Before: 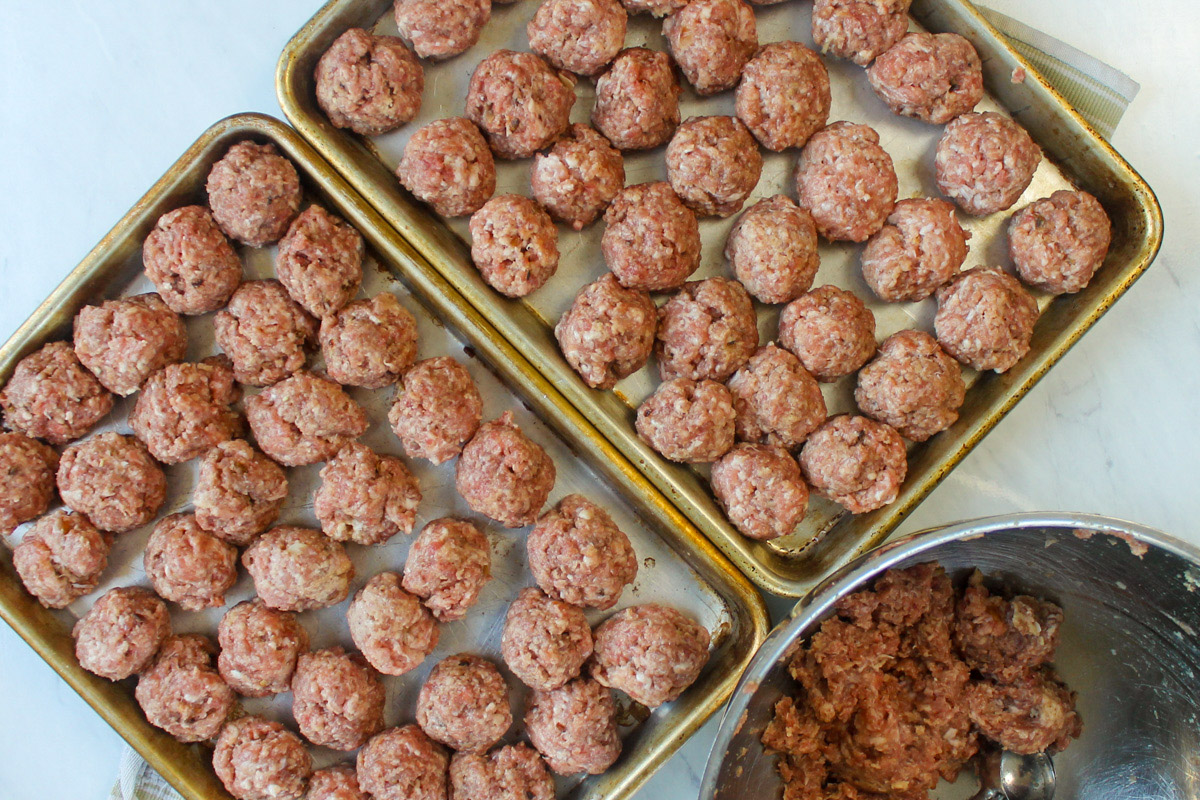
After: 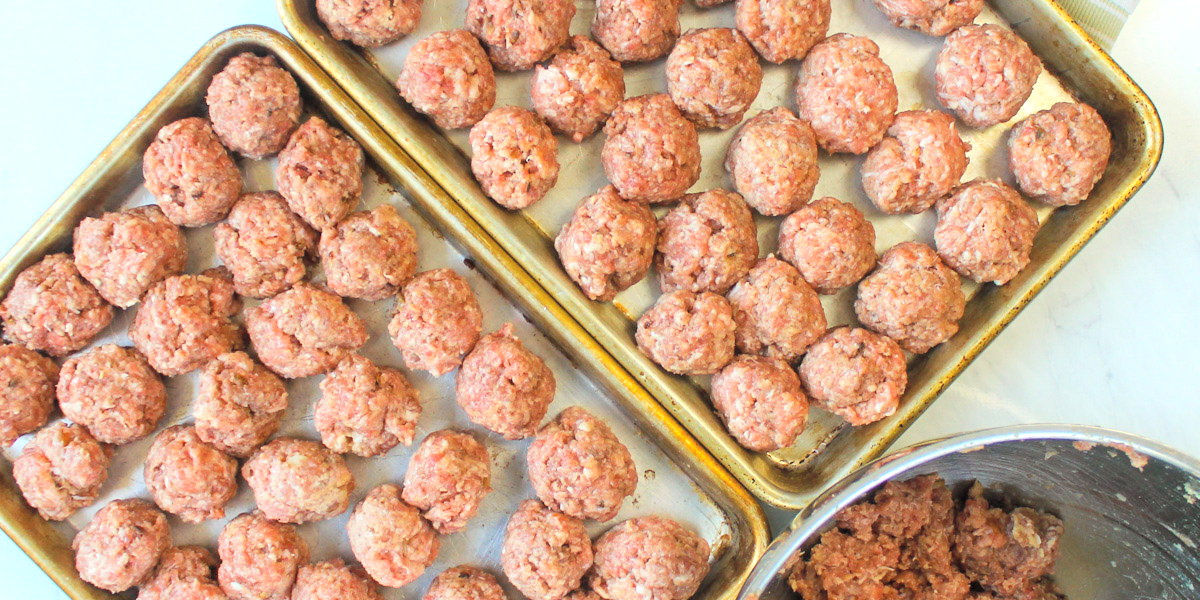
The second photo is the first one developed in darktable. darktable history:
contrast brightness saturation: contrast 0.104, brightness 0.305, saturation 0.138
crop: top 11.038%, bottom 13.919%
tone curve: curves: ch1 [(0, 0) (0.108, 0.197) (0.5, 0.5) (0.681, 0.885) (1, 1)]; ch2 [(0, 0) (0.28, 0.151) (1, 1)], preserve colors none
levels: black 0.063%, levels [0, 0.476, 0.951]
